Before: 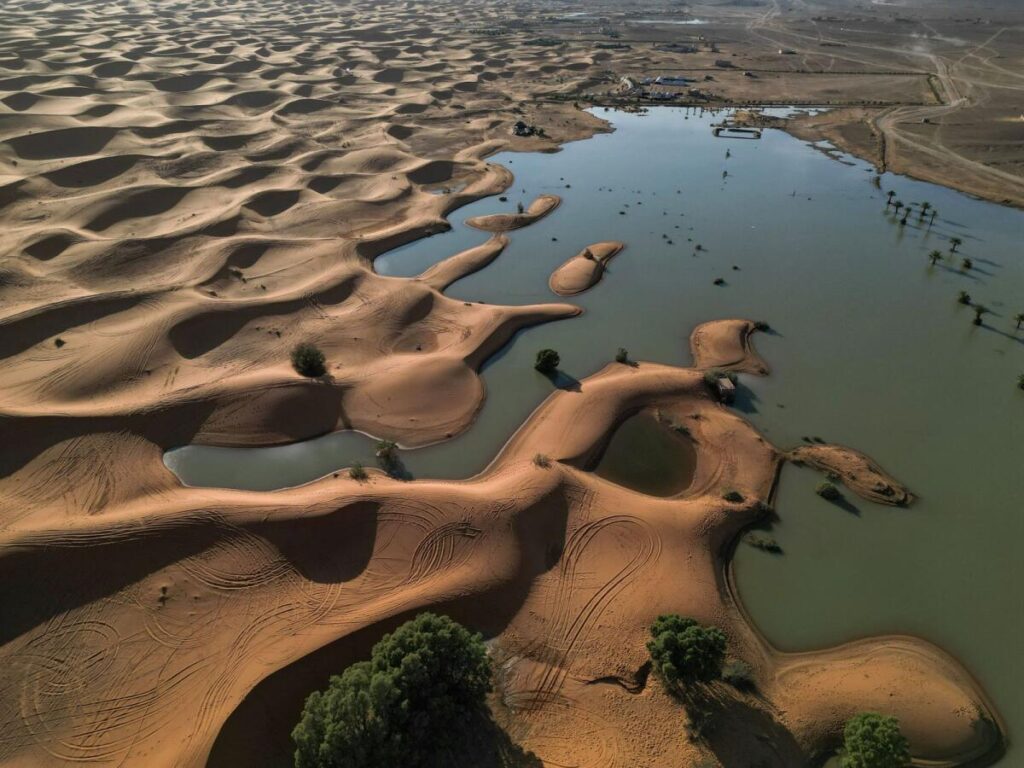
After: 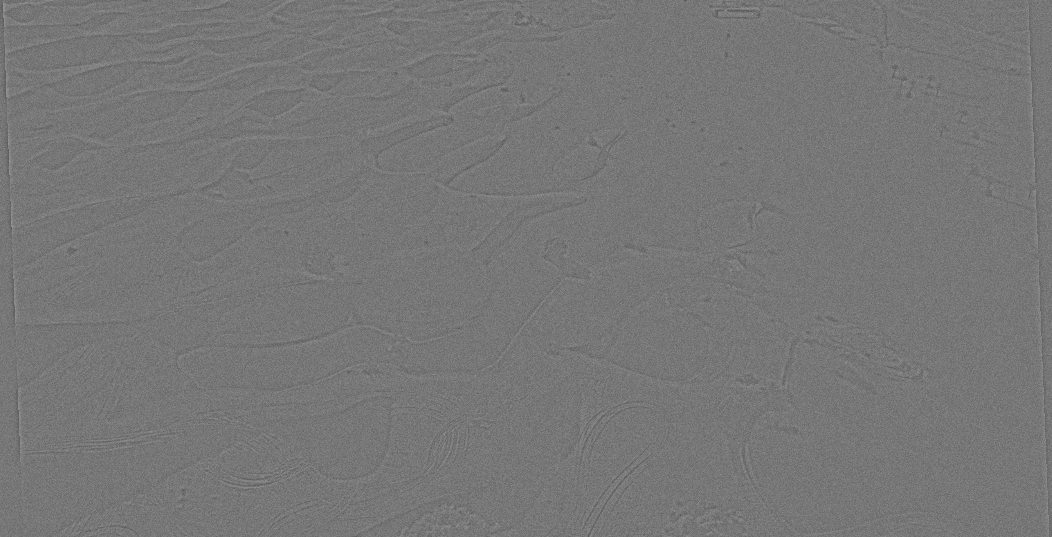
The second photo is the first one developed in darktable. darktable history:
exposure: black level correction 0.004, exposure 0.014 EV, compensate highlight preservation false
grain: coarseness 0.09 ISO
tone equalizer: -8 EV 0.25 EV, -7 EV 0.417 EV, -6 EV 0.417 EV, -5 EV 0.25 EV, -3 EV -0.25 EV, -2 EV -0.417 EV, -1 EV -0.417 EV, +0 EV -0.25 EV, edges refinement/feathering 500, mask exposure compensation -1.57 EV, preserve details guided filter
highpass: sharpness 5.84%, contrast boost 8.44%
rotate and perspective: rotation -2.22°, lens shift (horizontal) -0.022, automatic cropping off
crop: top 16.727%, bottom 16.727%
contrast brightness saturation: contrast 0.08, saturation 0.2
color calibration: x 0.37, y 0.382, temperature 4313.32 K
